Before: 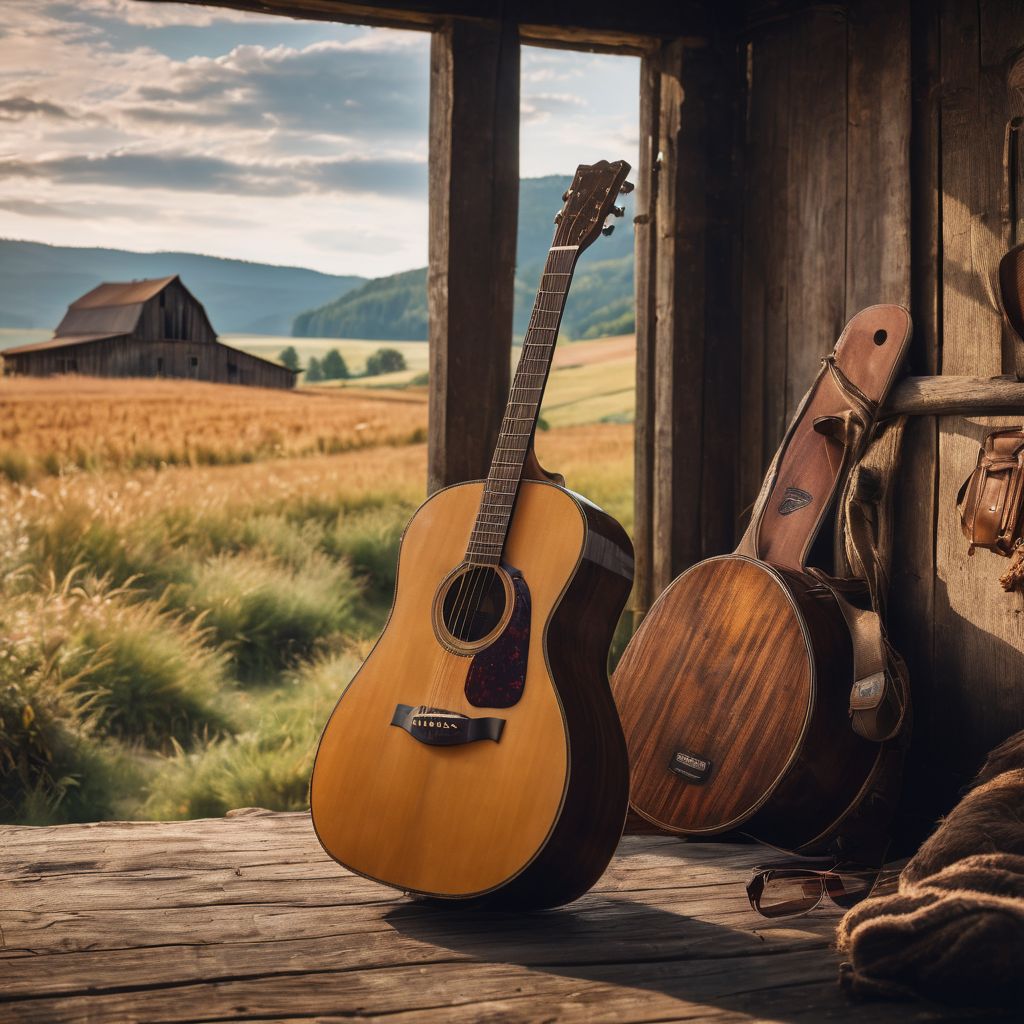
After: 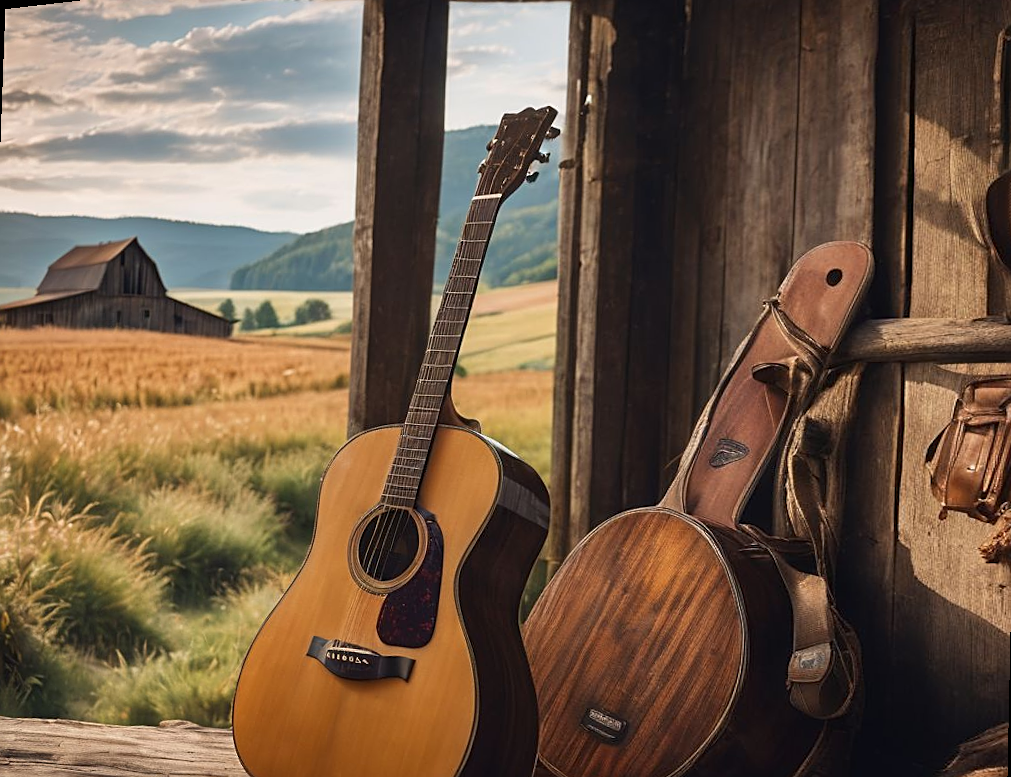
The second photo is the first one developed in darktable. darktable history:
rotate and perspective: rotation 1.69°, lens shift (vertical) -0.023, lens shift (horizontal) -0.291, crop left 0.025, crop right 0.988, crop top 0.092, crop bottom 0.842
sharpen: on, module defaults
exposure: compensate highlight preservation false
crop and rotate: top 0%, bottom 11.49%
white balance: emerald 1
